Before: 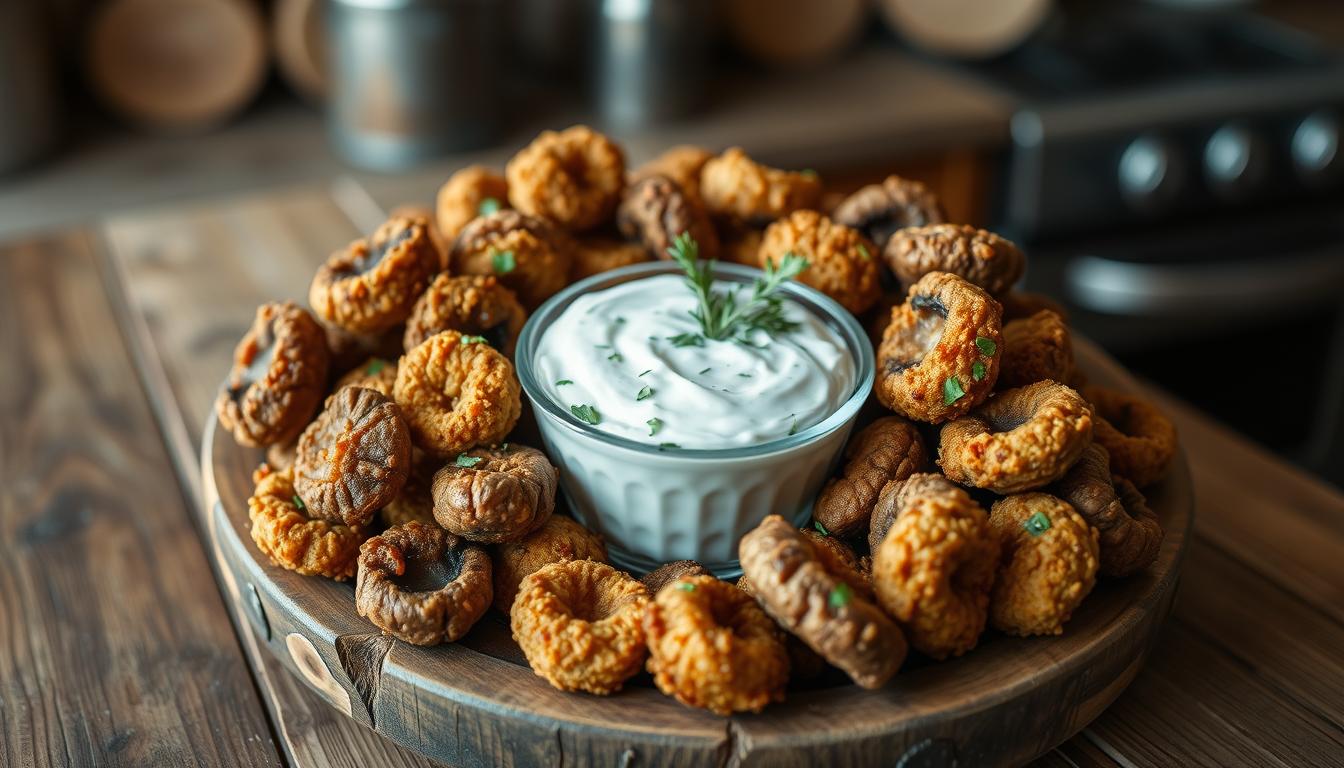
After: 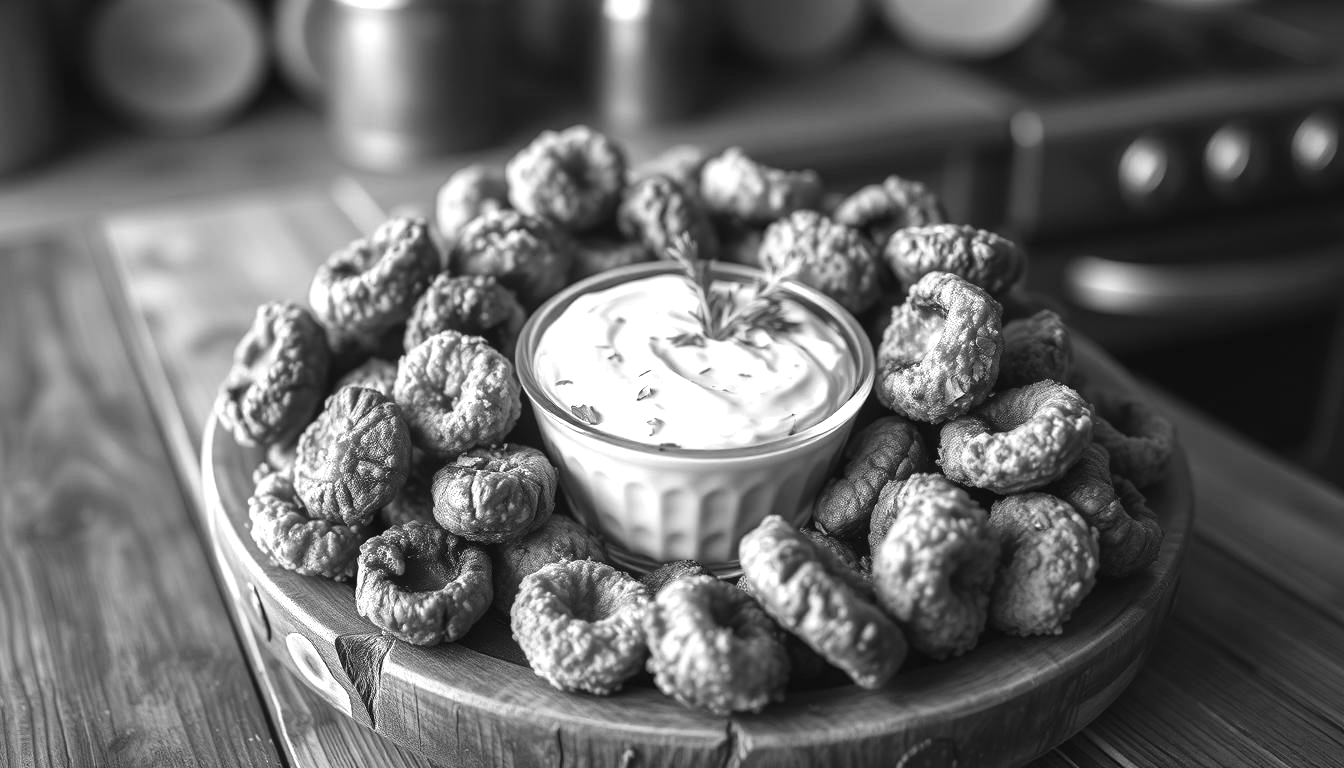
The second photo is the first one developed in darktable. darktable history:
exposure: black level correction -0.002, exposure 0.708 EV, compensate exposure bias true, compensate highlight preservation false
monochrome: on, module defaults
